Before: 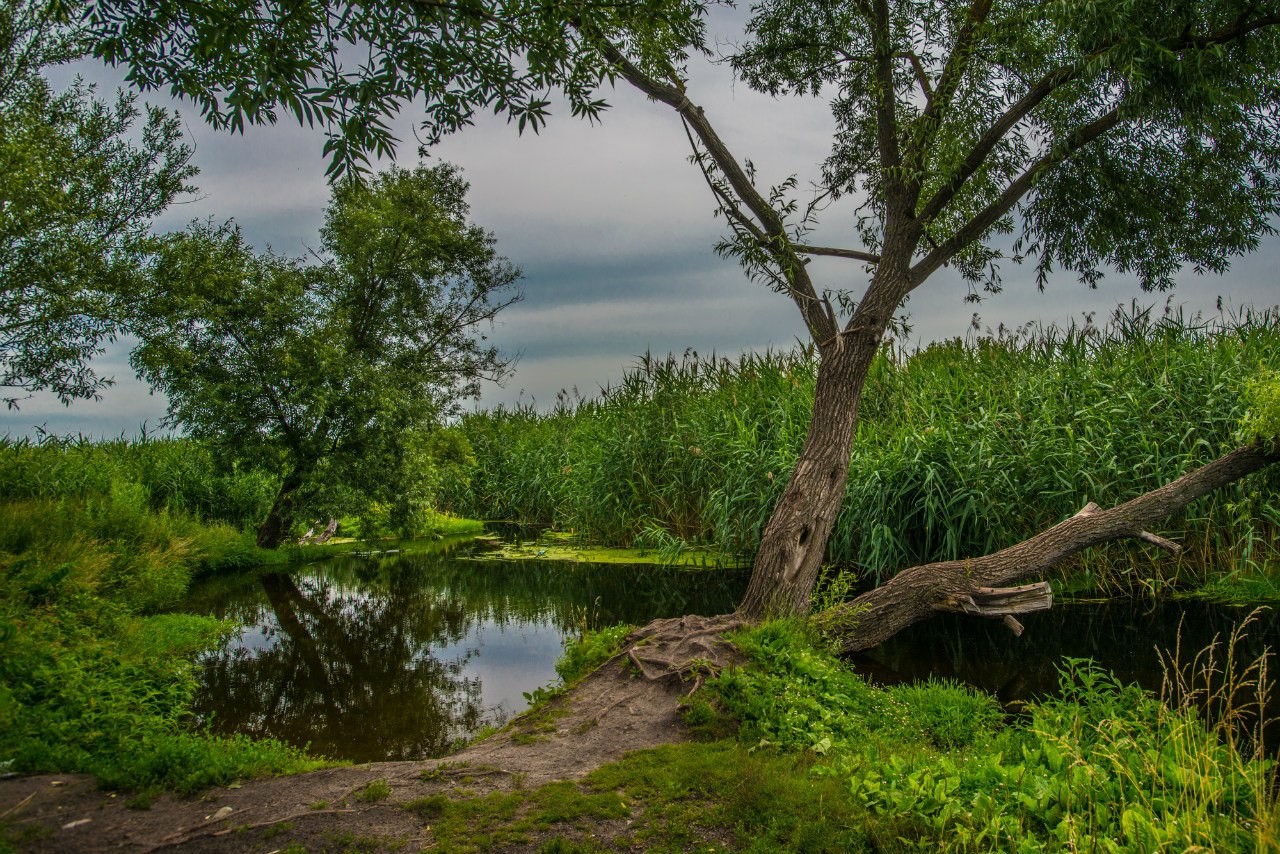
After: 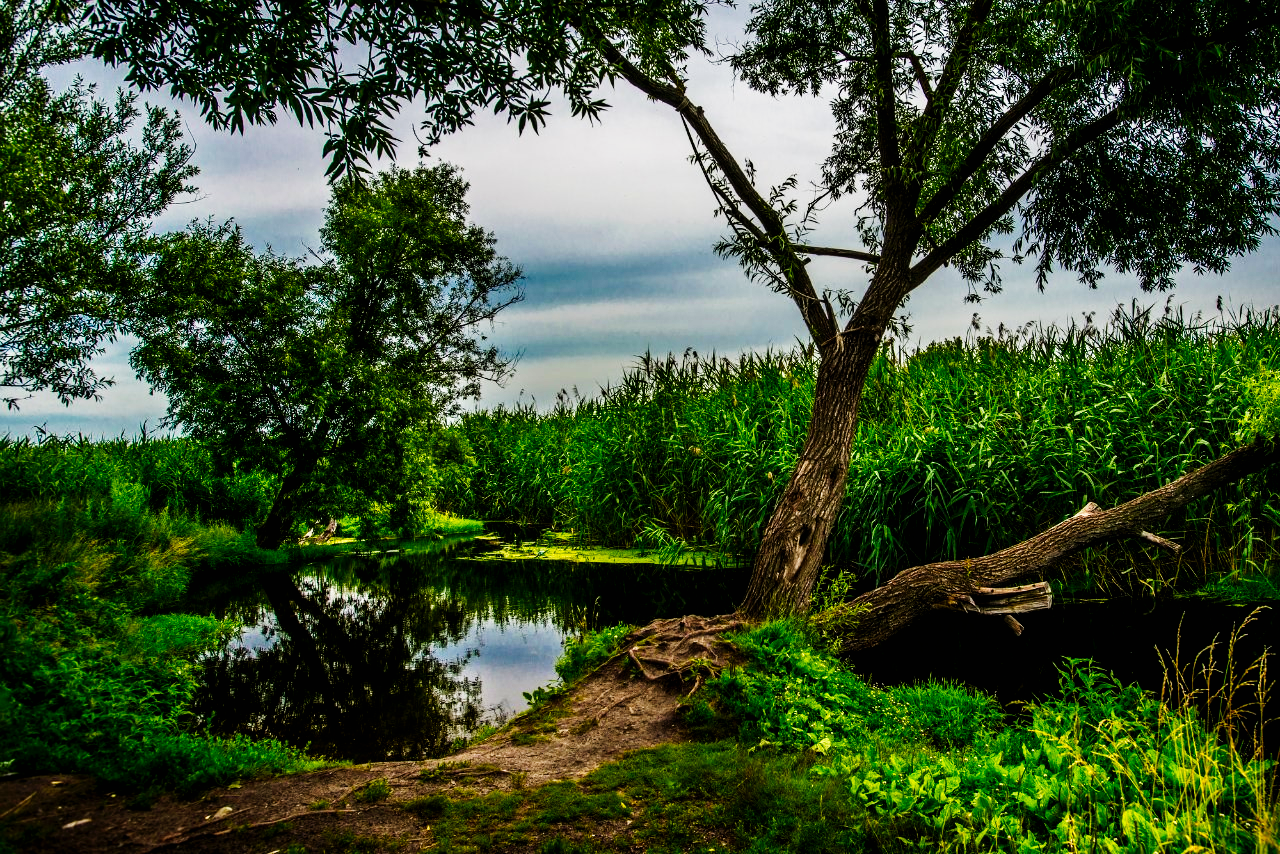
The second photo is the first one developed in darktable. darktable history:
tone curve: curves: ch0 [(0, 0) (0.003, 0.002) (0.011, 0.002) (0.025, 0.002) (0.044, 0.002) (0.069, 0.002) (0.1, 0.003) (0.136, 0.008) (0.177, 0.03) (0.224, 0.058) (0.277, 0.139) (0.335, 0.233) (0.399, 0.363) (0.468, 0.506) (0.543, 0.649) (0.623, 0.781) (0.709, 0.88) (0.801, 0.956) (0.898, 0.994) (1, 1)], preserve colors none
